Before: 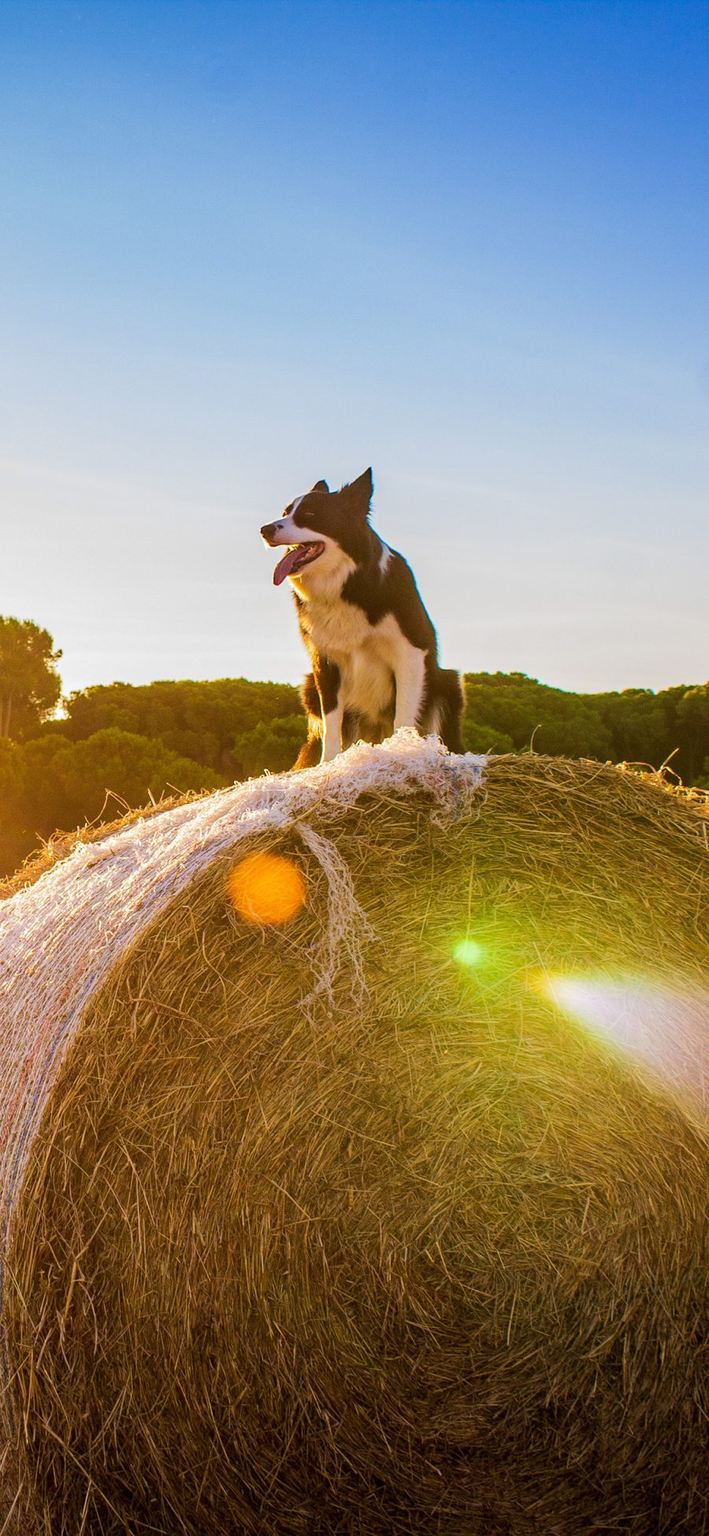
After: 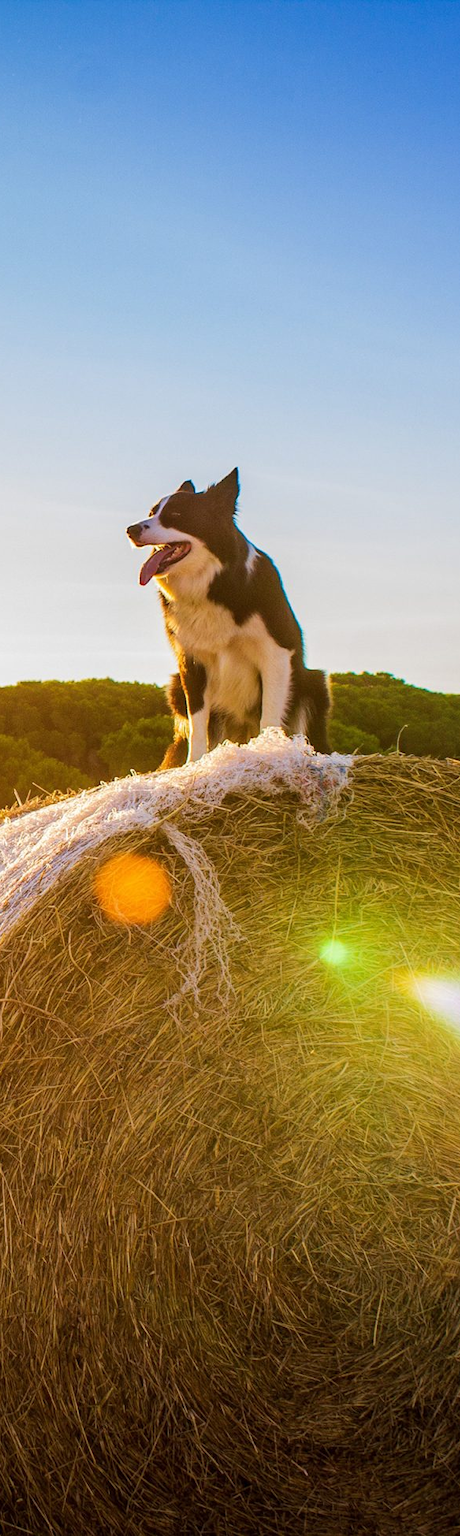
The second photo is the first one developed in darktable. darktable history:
crop and rotate: left 18.918%, right 16.119%
